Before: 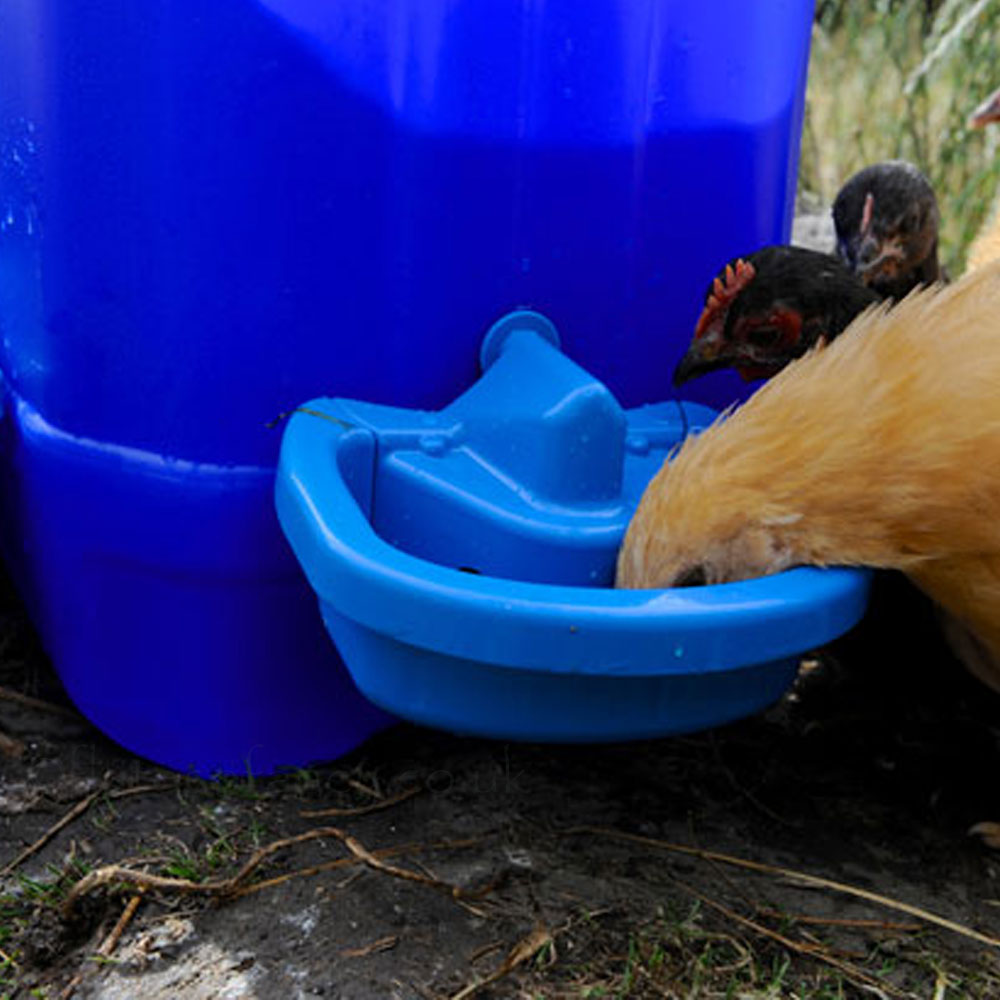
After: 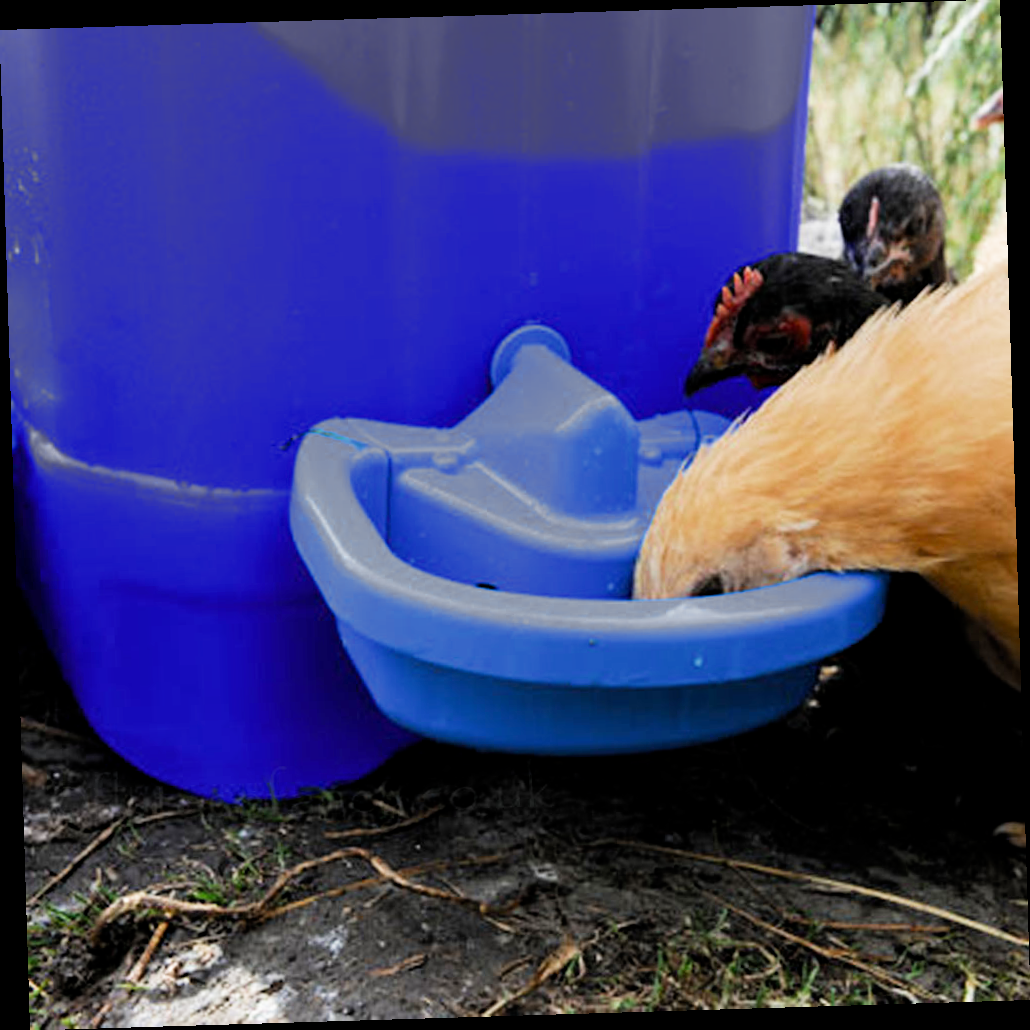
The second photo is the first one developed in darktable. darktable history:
filmic rgb: middle gray luminance 9.23%, black relative exposure -10.55 EV, white relative exposure 3.45 EV, threshold 6 EV, target black luminance 0%, hardness 5.98, latitude 59.69%, contrast 1.087, highlights saturation mix 5%, shadows ↔ highlights balance 29.23%, add noise in highlights 0, color science v3 (2019), use custom middle-gray values true, iterations of high-quality reconstruction 0, contrast in highlights soft, enable highlight reconstruction true
rotate and perspective: rotation -1.75°, automatic cropping off
